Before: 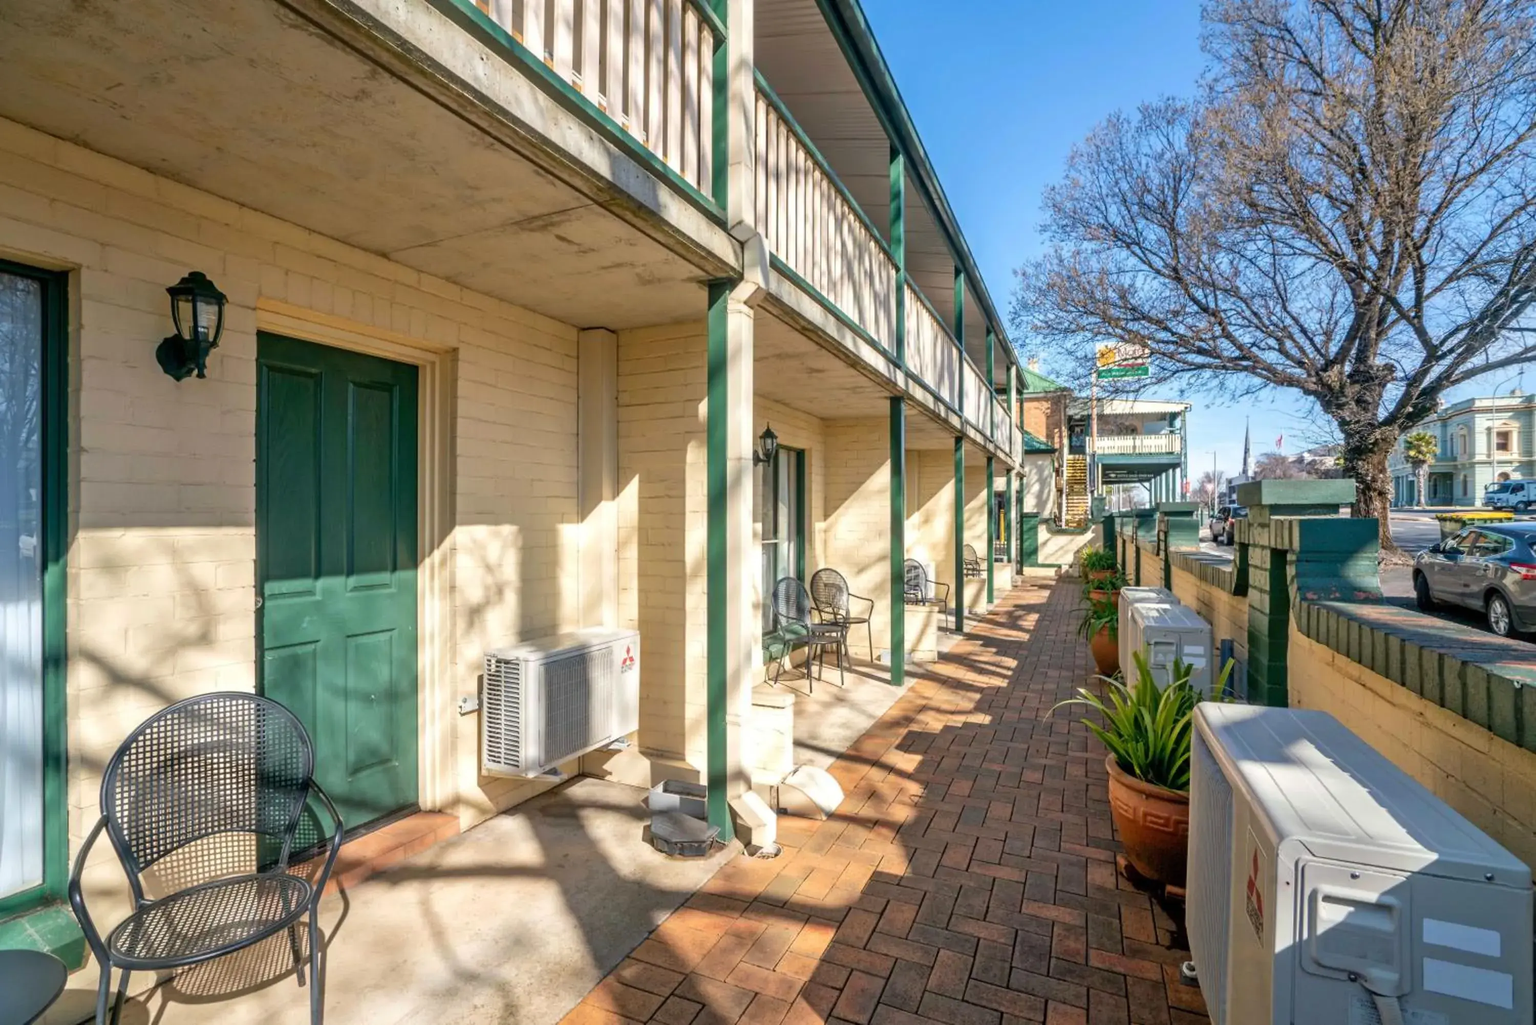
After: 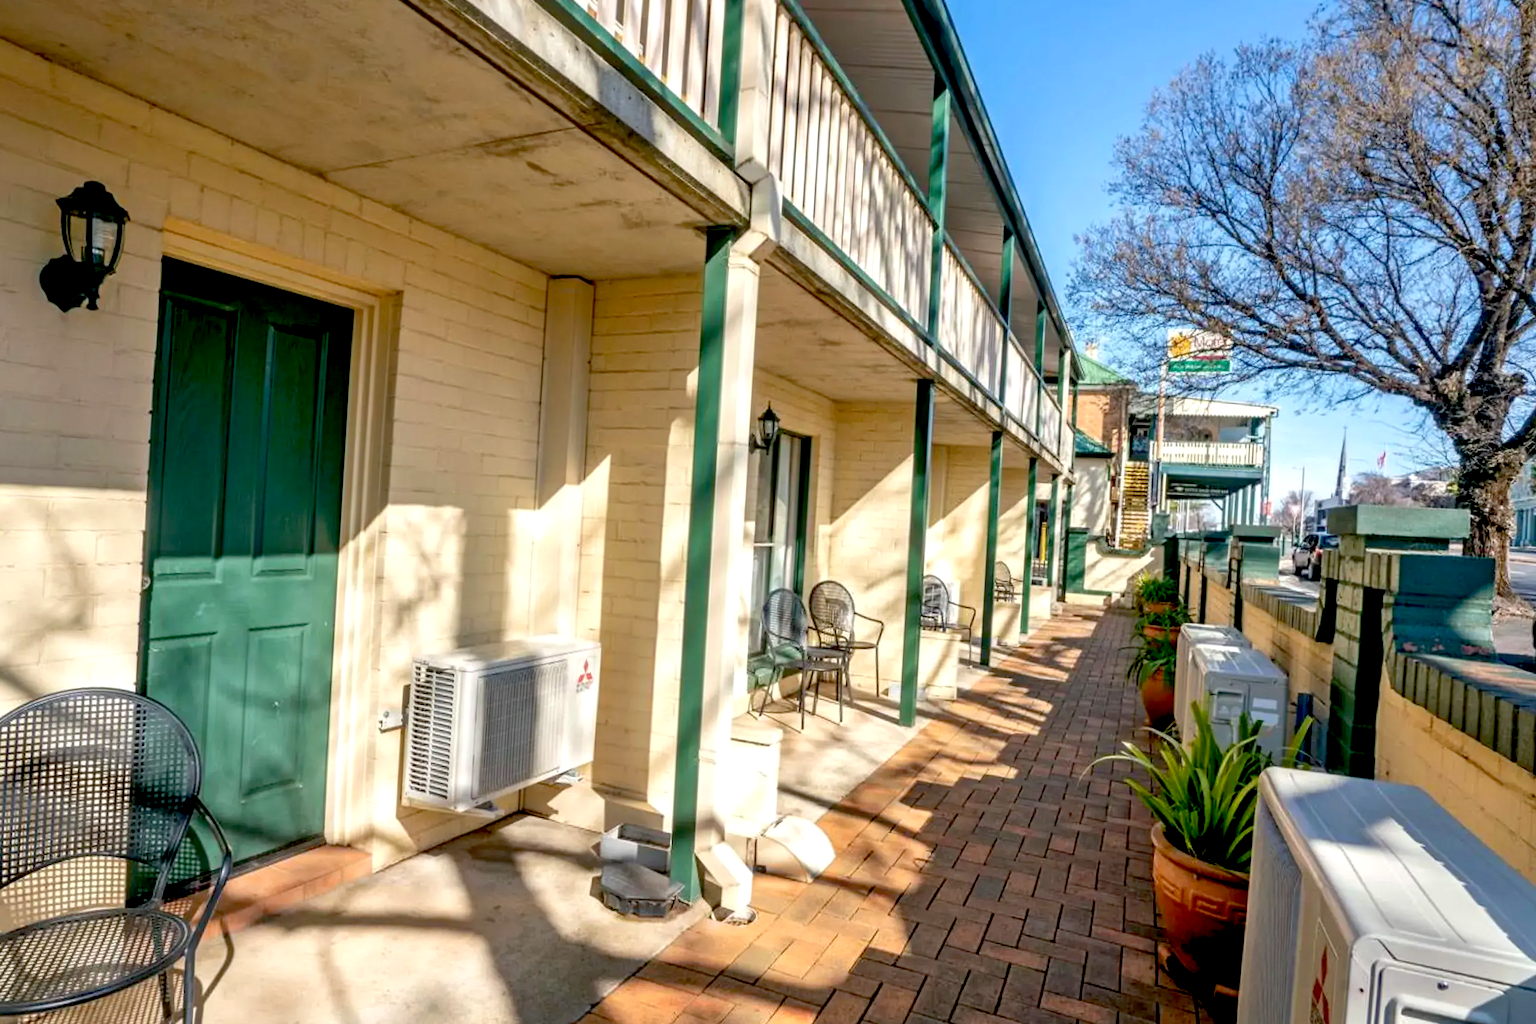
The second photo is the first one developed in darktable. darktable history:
exposure: black level correction 0.025, exposure 0.182 EV, compensate highlight preservation false
crop and rotate: angle -3.27°, left 5.211%, top 5.211%, right 4.607%, bottom 4.607%
